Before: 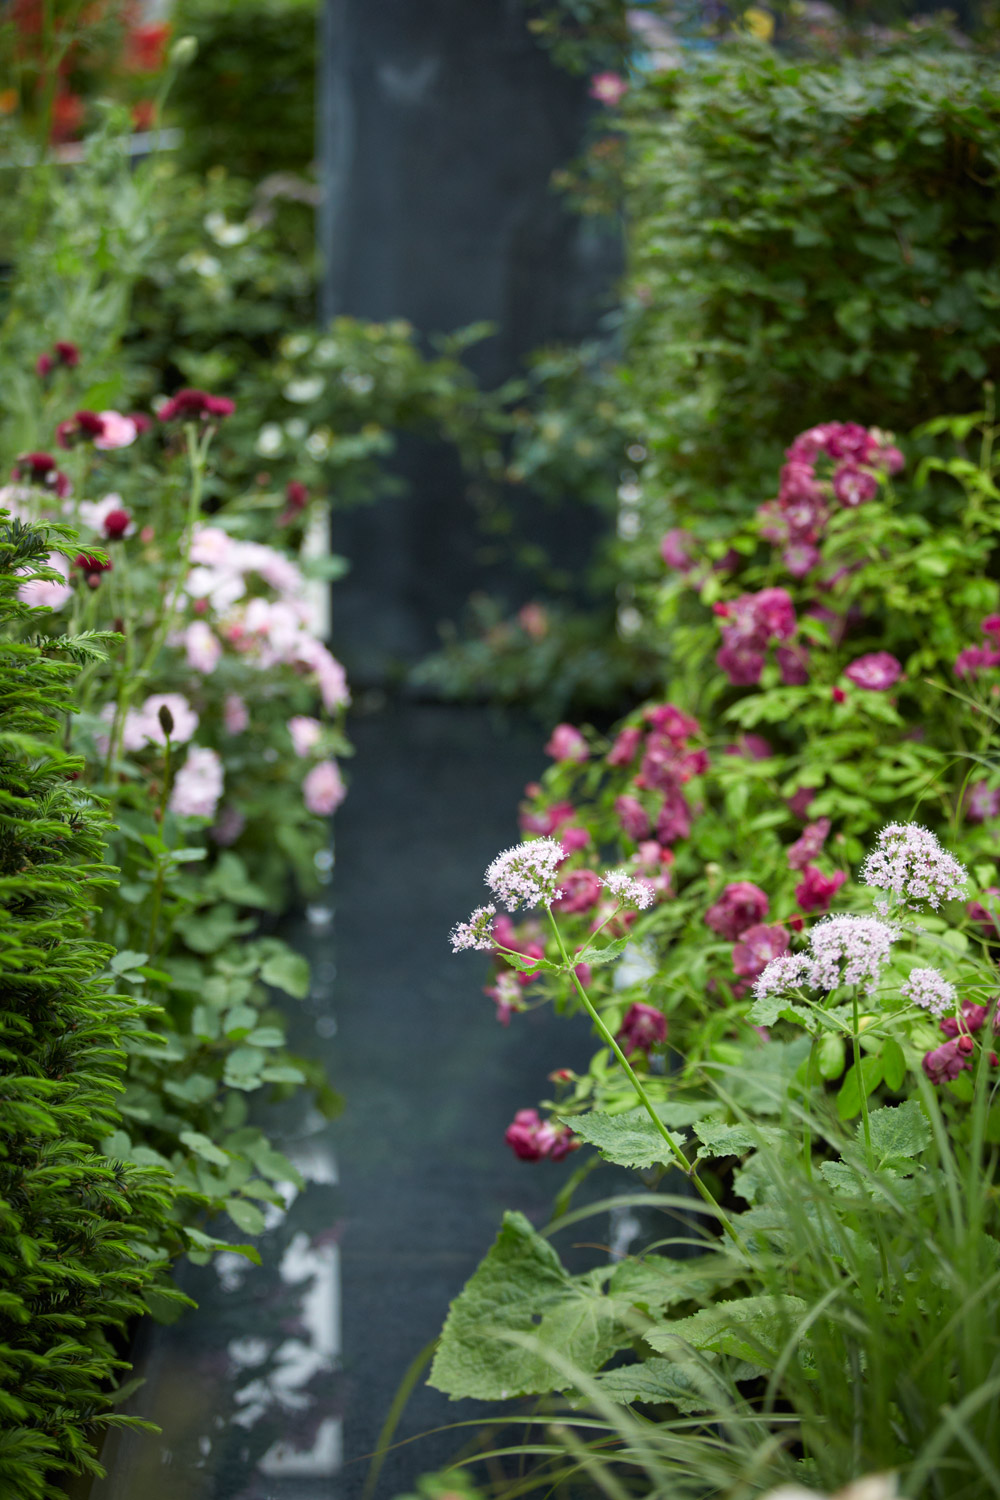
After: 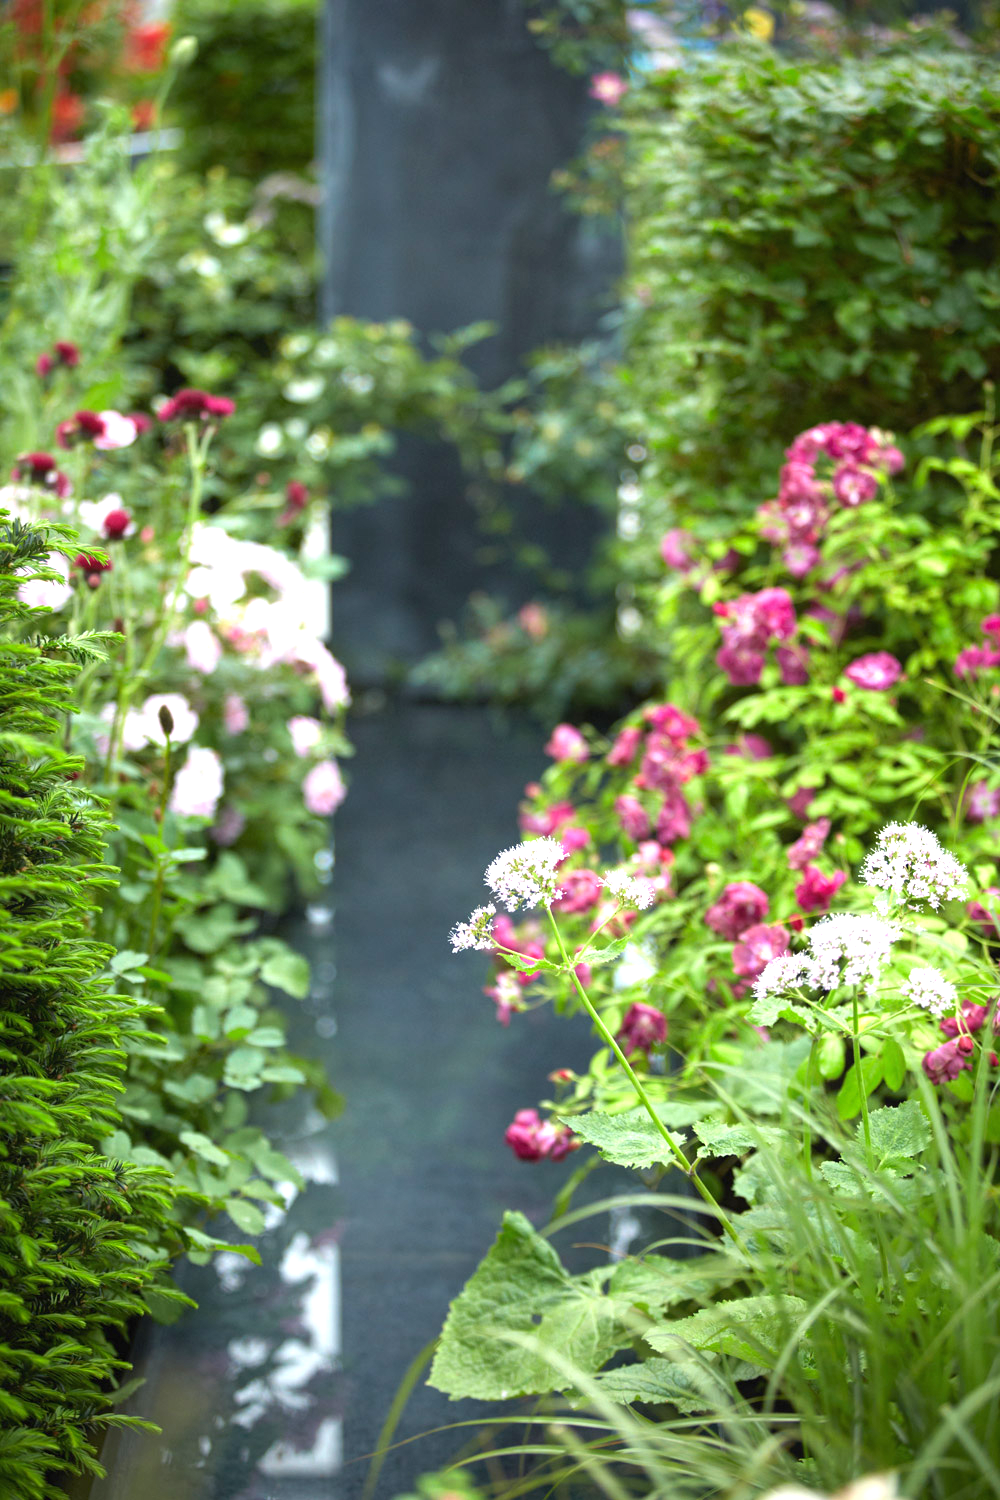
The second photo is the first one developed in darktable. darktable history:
exposure: black level correction 0, exposure 1.1 EV, compensate highlight preservation false
contrast equalizer: y [[0.5, 0.5, 0.472, 0.5, 0.5, 0.5], [0.5 ×6], [0.5 ×6], [0 ×6], [0 ×6]]
